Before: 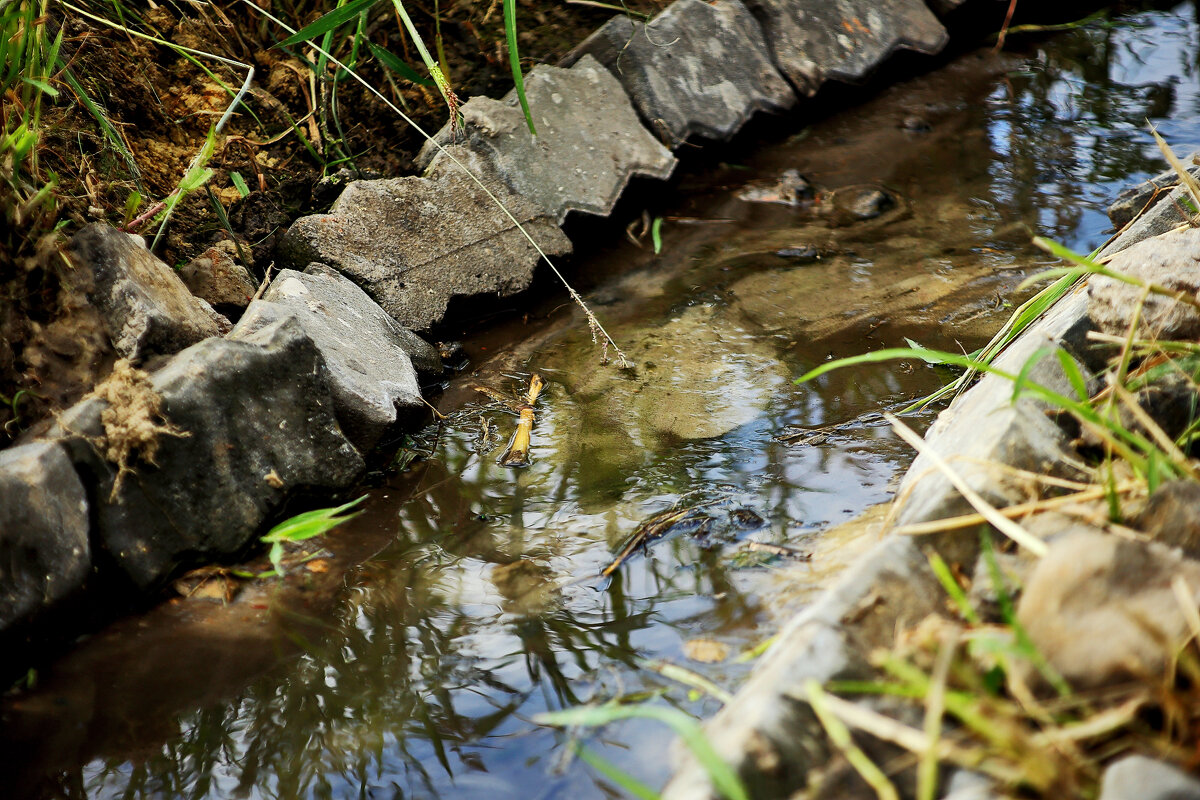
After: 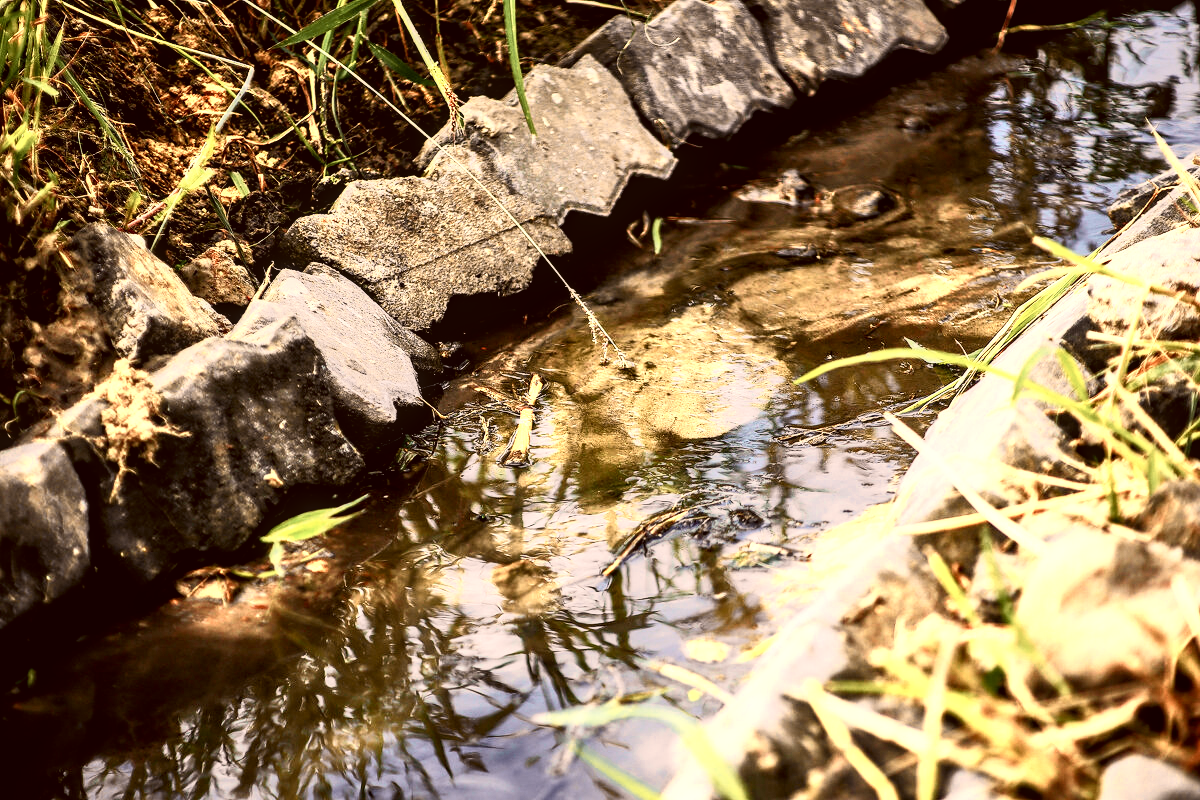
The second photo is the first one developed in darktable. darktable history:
local contrast: on, module defaults
color correction: highlights a* 10.21, highlights b* 9.79, shadows a* 8.61, shadows b* 7.88, saturation 0.8
tone curve: curves: ch0 [(0, 0.015) (0.037, 0.022) (0.131, 0.116) (0.316, 0.345) (0.49, 0.615) (0.677, 0.82) (0.813, 0.891) (1, 0.955)]; ch1 [(0, 0) (0.366, 0.367) (0.475, 0.462) (0.494, 0.496) (0.504, 0.497) (0.554, 0.571) (0.618, 0.668) (1, 1)]; ch2 [(0, 0) (0.333, 0.346) (0.375, 0.375) (0.435, 0.424) (0.476, 0.492) (0.502, 0.499) (0.525, 0.522) (0.558, 0.575) (0.614, 0.656) (1, 1)], color space Lab, independent channels, preserve colors none
color zones: curves: ch0 [(0.018, 0.548) (0.197, 0.654) (0.425, 0.447) (0.605, 0.658) (0.732, 0.579)]; ch1 [(0.105, 0.531) (0.224, 0.531) (0.386, 0.39) (0.618, 0.456) (0.732, 0.456) (0.956, 0.421)]; ch2 [(0.039, 0.583) (0.215, 0.465) (0.399, 0.544) (0.465, 0.548) (0.614, 0.447) (0.724, 0.43) (0.882, 0.623) (0.956, 0.632)]
